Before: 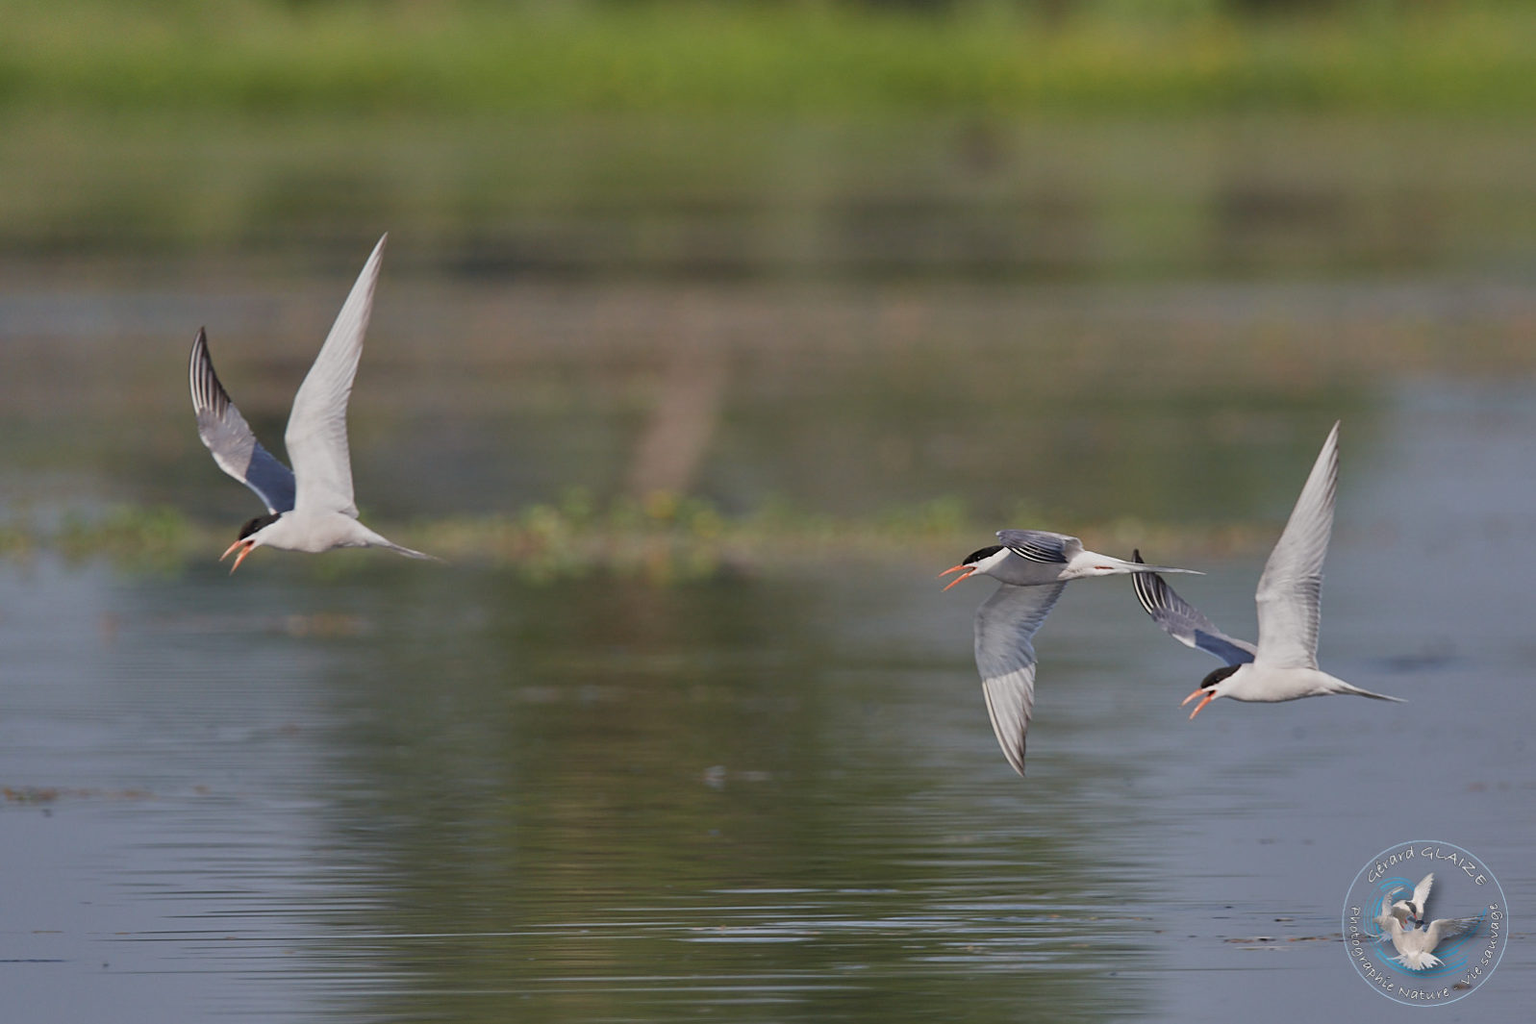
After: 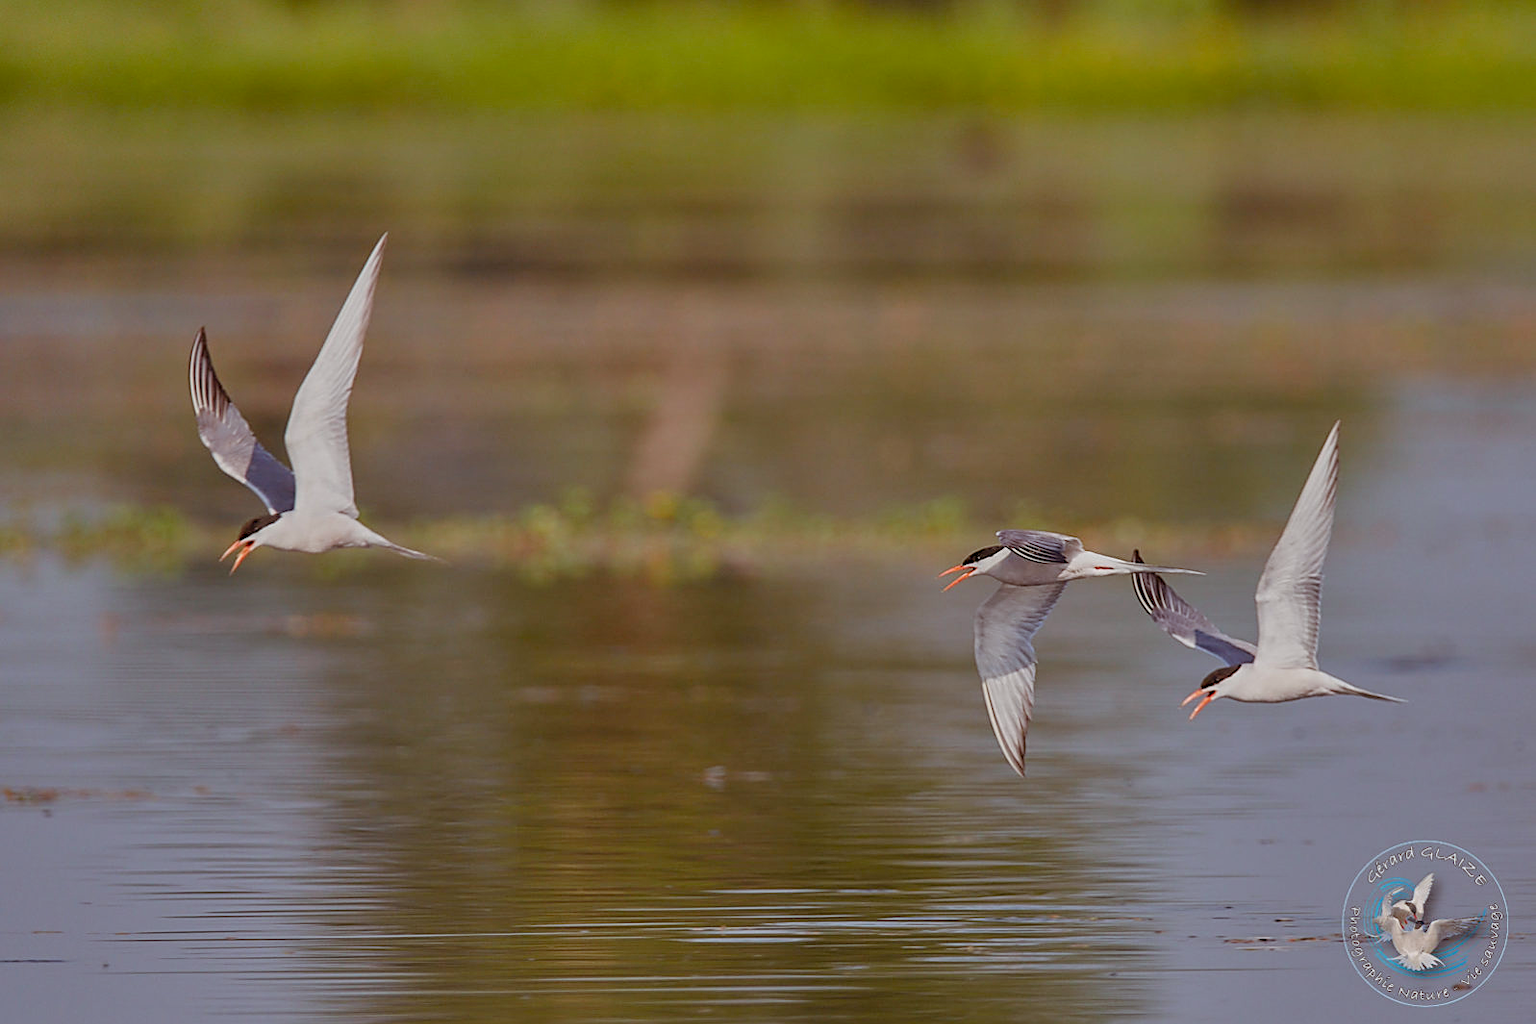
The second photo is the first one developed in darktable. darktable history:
color balance rgb: shadows lift › chroma 9.717%, shadows lift › hue 46.82°, perceptual saturation grading › global saturation 30.364%, contrast -29.893%
local contrast: detail 150%
sharpen: on, module defaults
